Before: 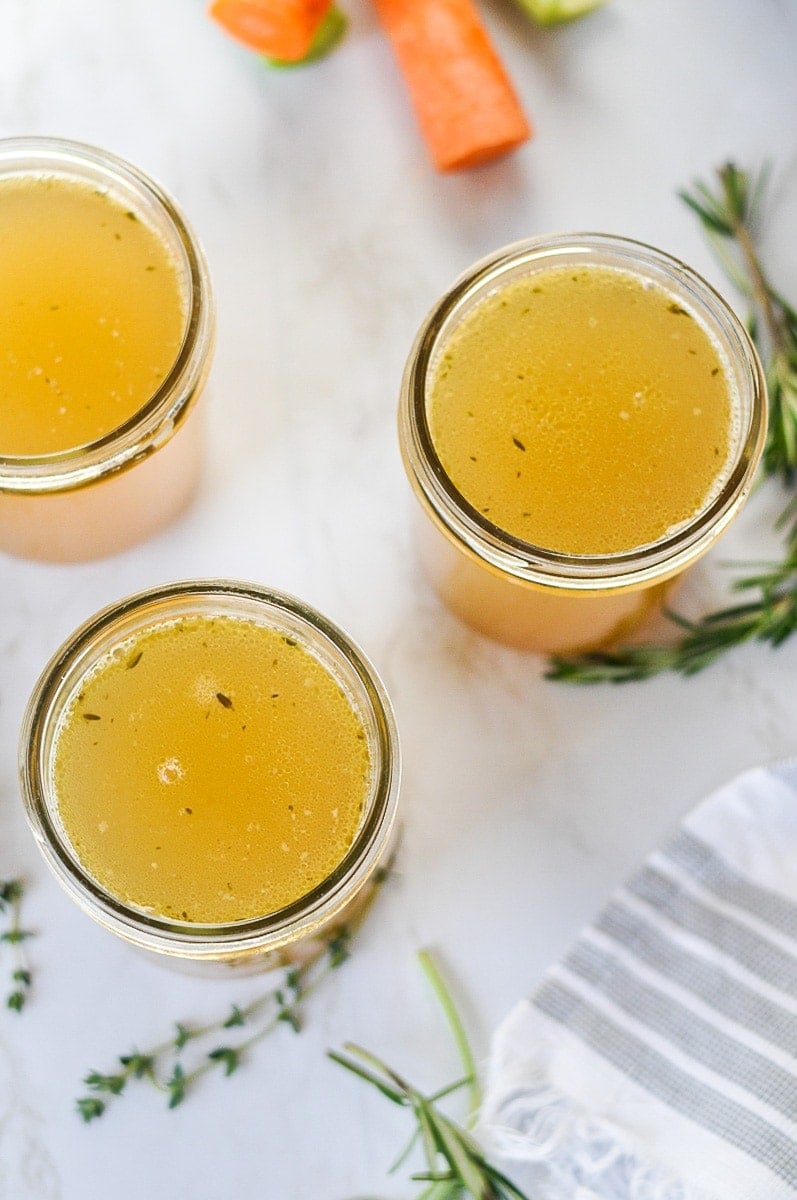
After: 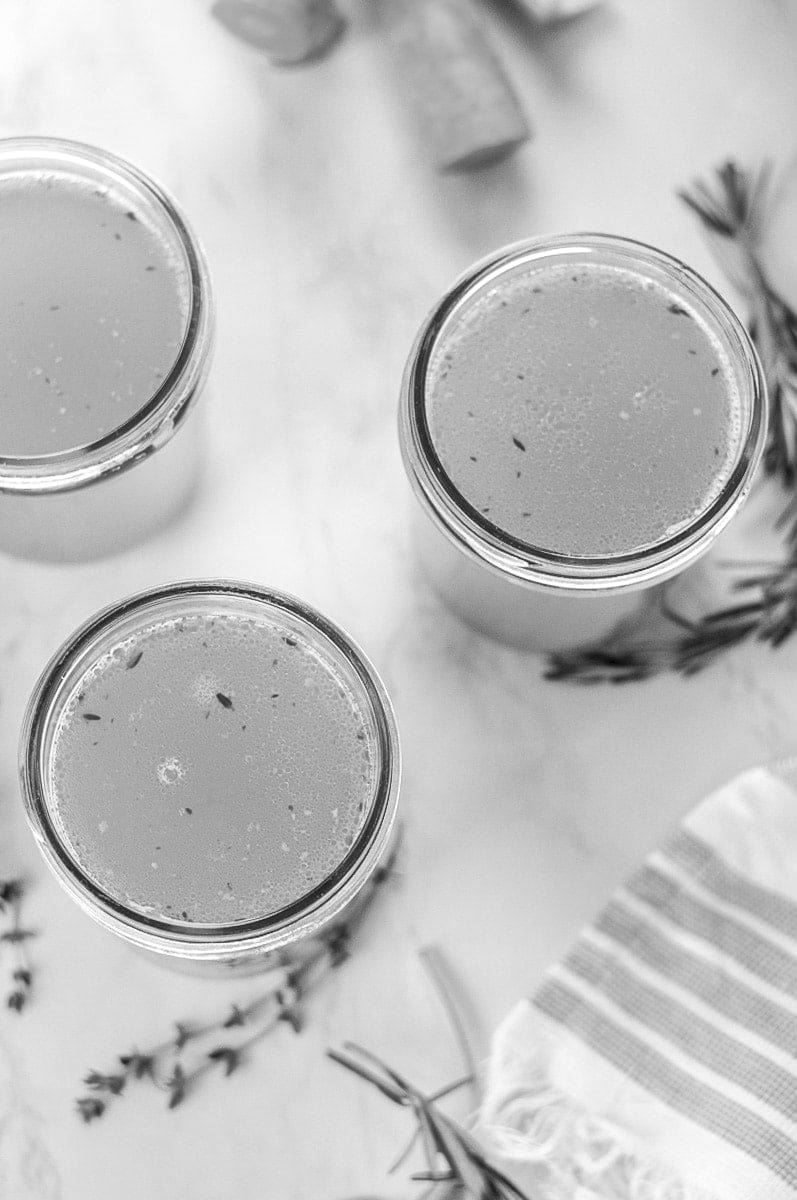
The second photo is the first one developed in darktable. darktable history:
monochrome: on, module defaults
exposure: compensate highlight preservation false
local contrast: on, module defaults
